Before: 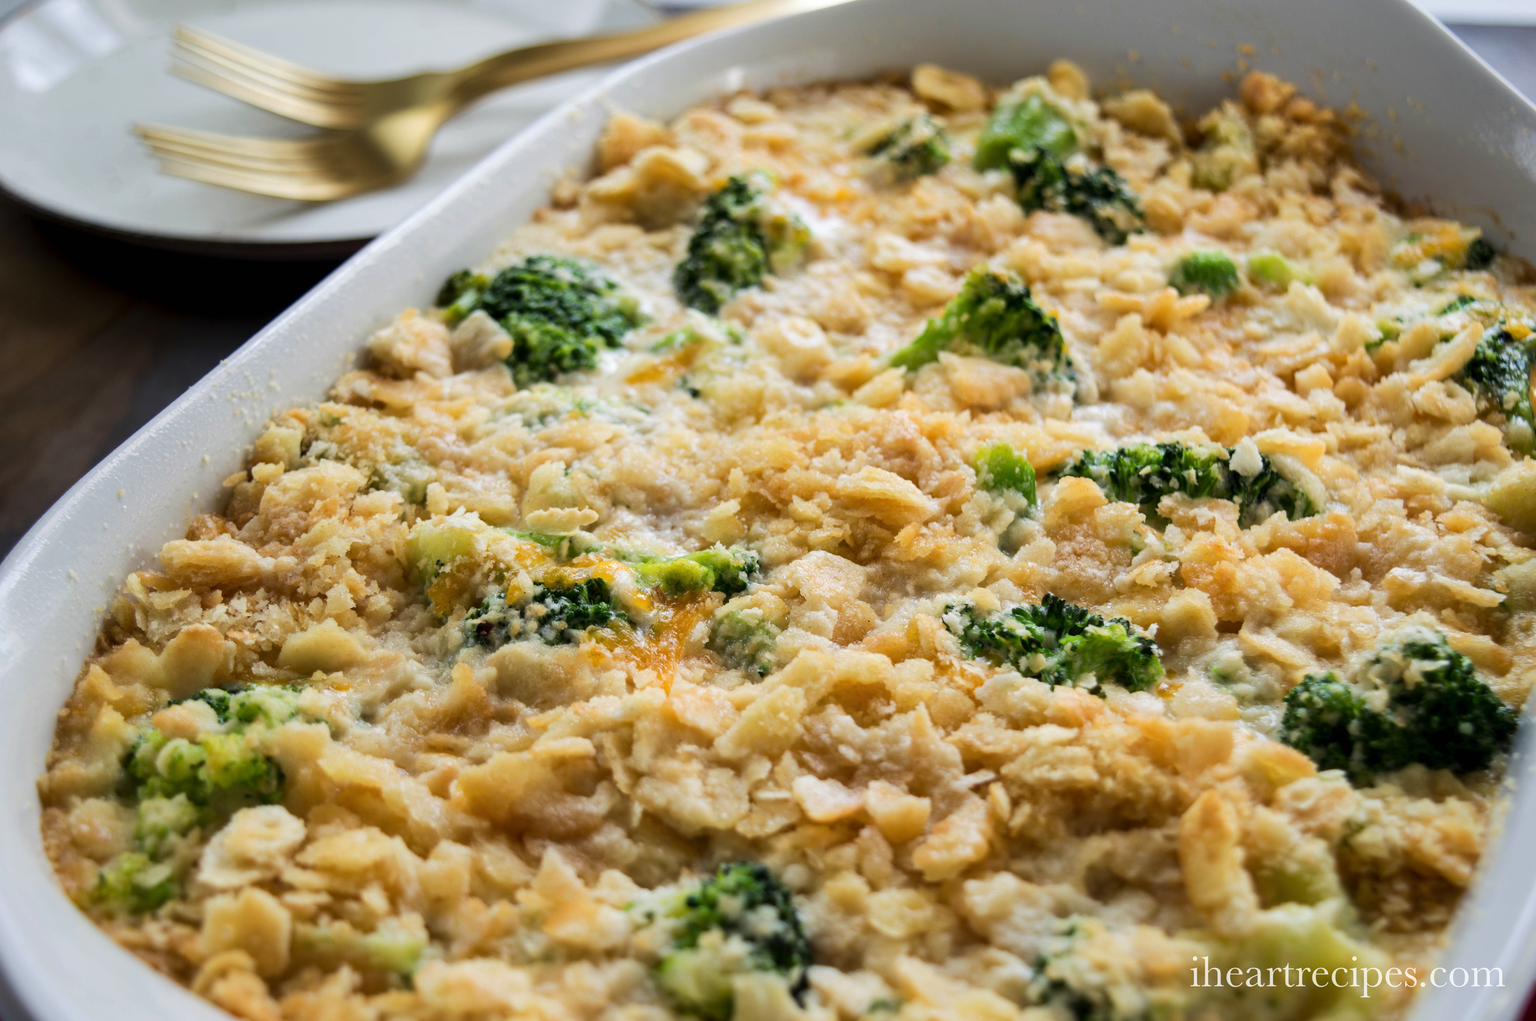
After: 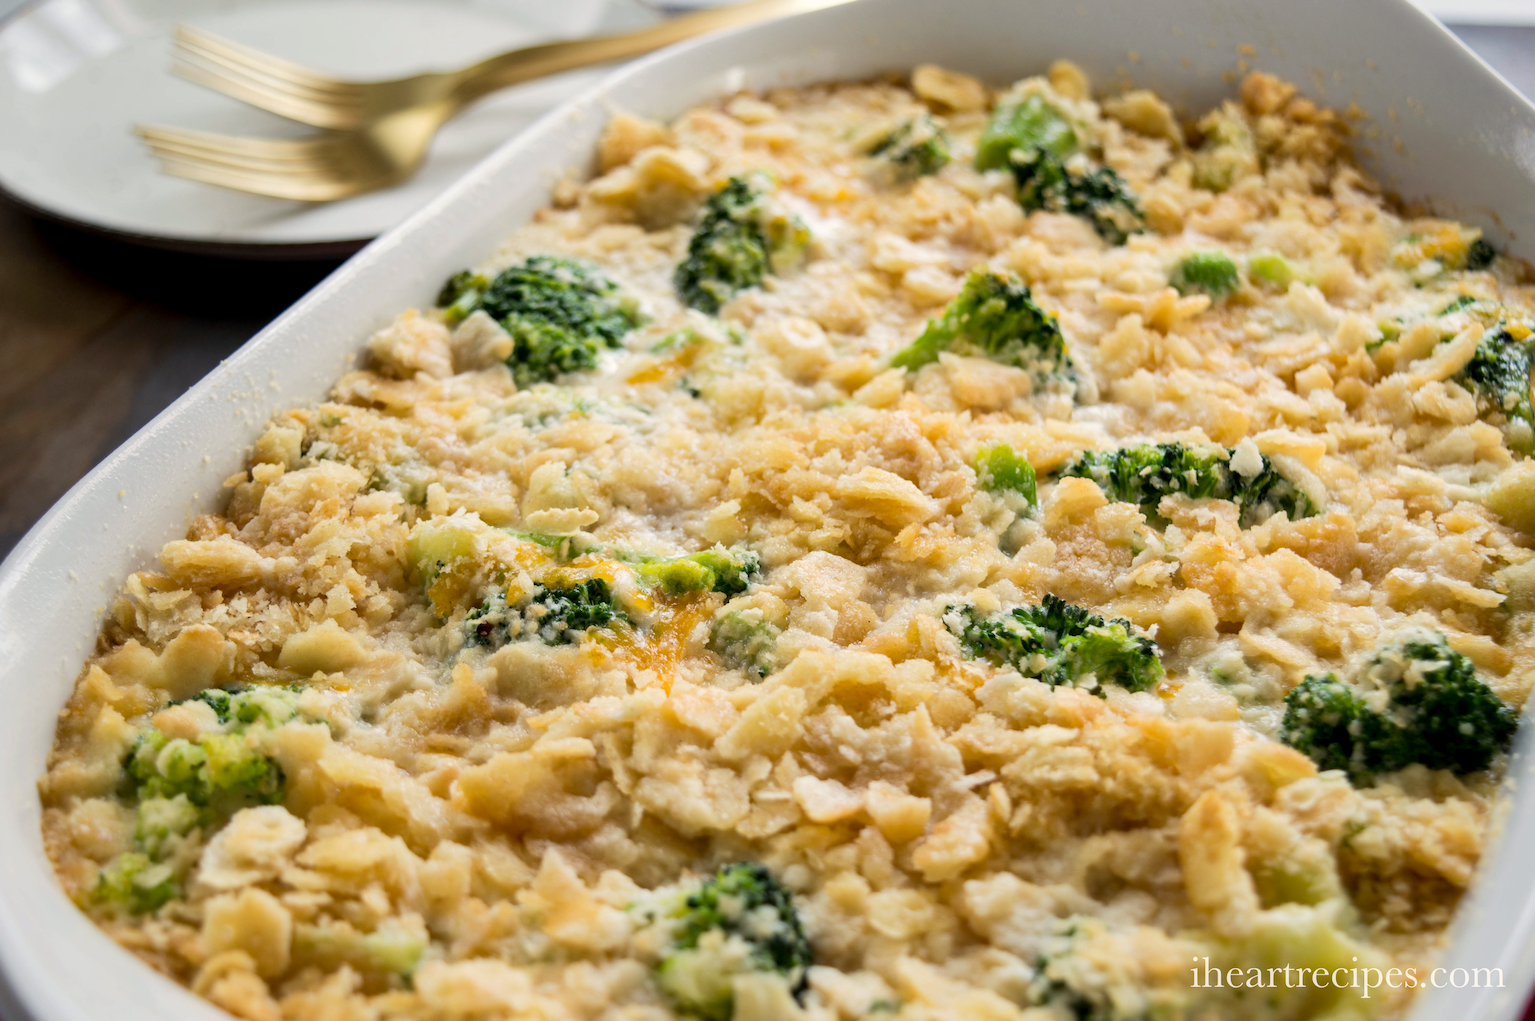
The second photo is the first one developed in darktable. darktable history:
color calibration: x 0.334, y 0.347, temperature 5384.24 K
